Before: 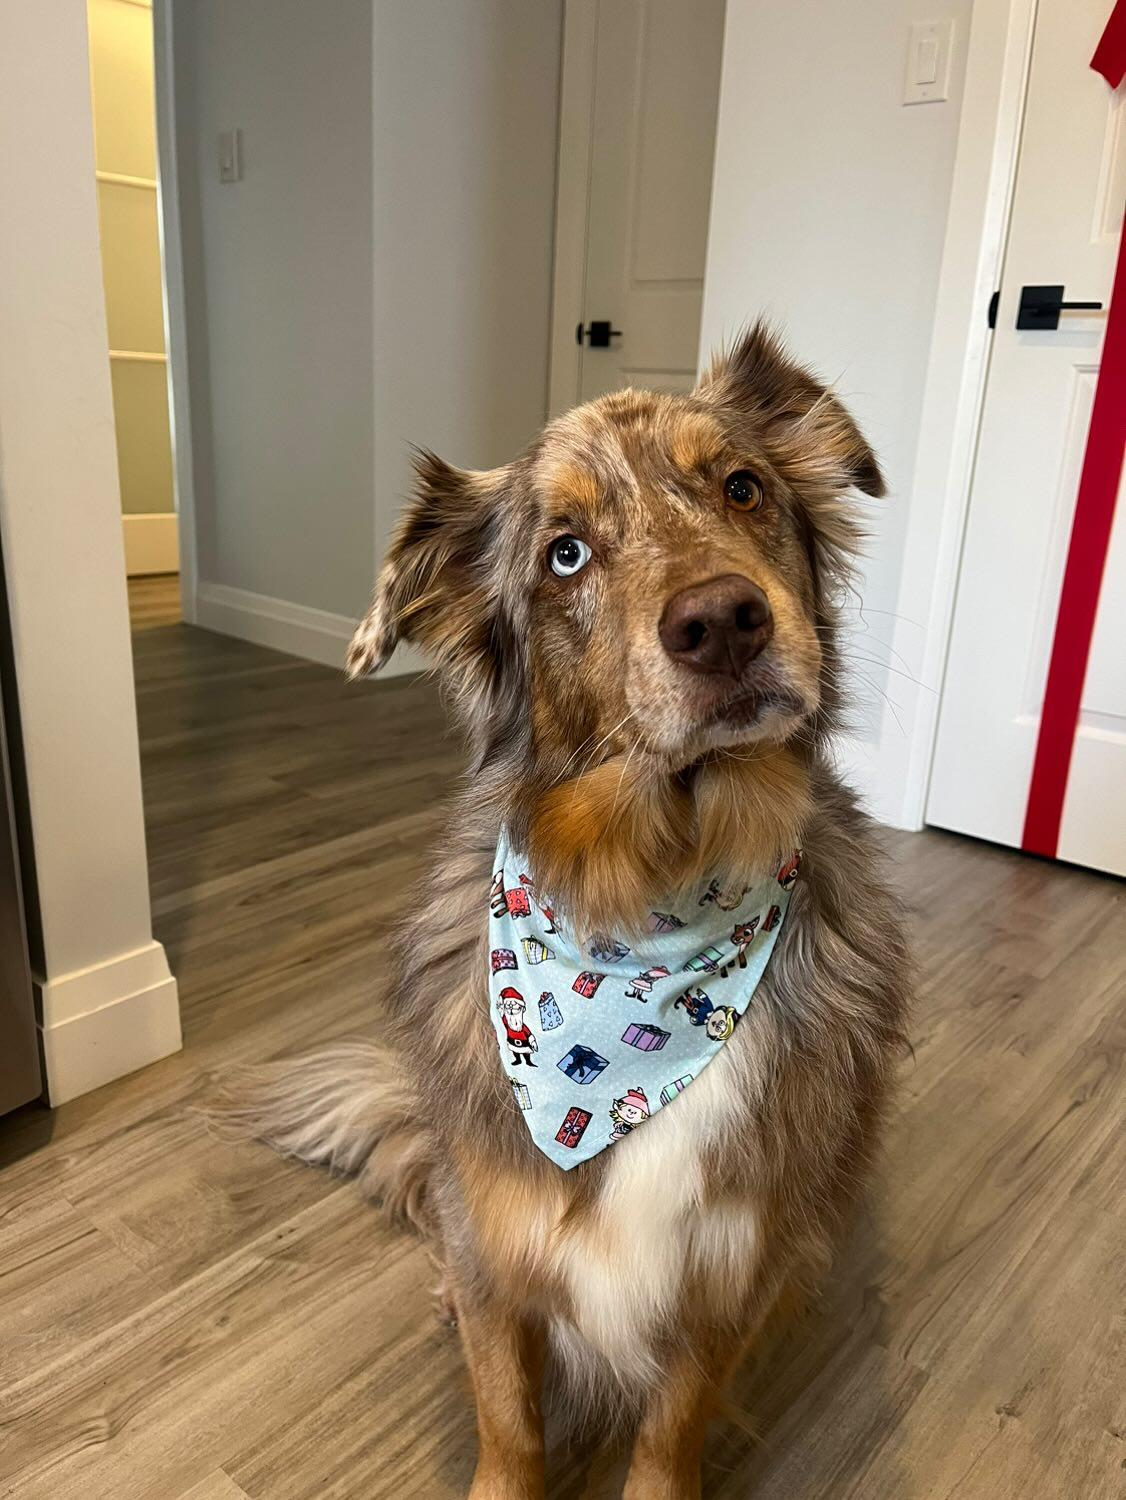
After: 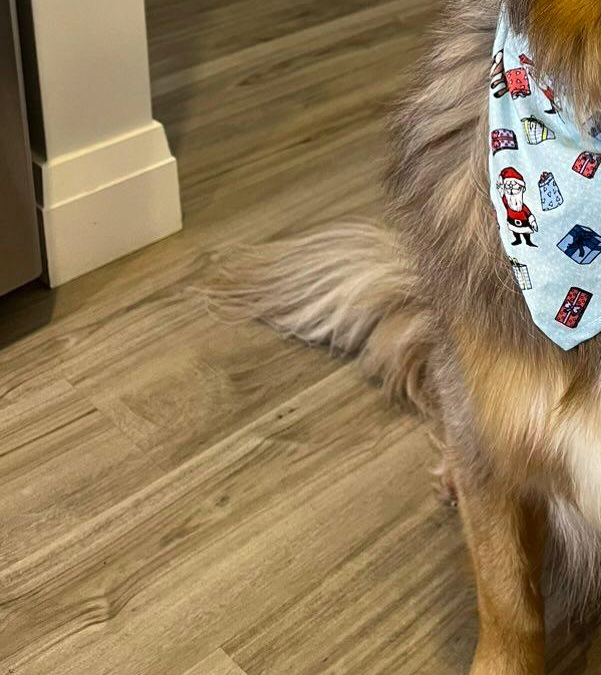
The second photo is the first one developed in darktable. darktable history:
color zones: curves: ch2 [(0, 0.5) (0.143, 0.517) (0.286, 0.571) (0.429, 0.522) (0.571, 0.5) (0.714, 0.5) (0.857, 0.5) (1, 0.5)]
crop and rotate: top 54.778%, right 46.61%, bottom 0.159%
shadows and highlights: shadows 60, highlights -60.23, soften with gaussian
